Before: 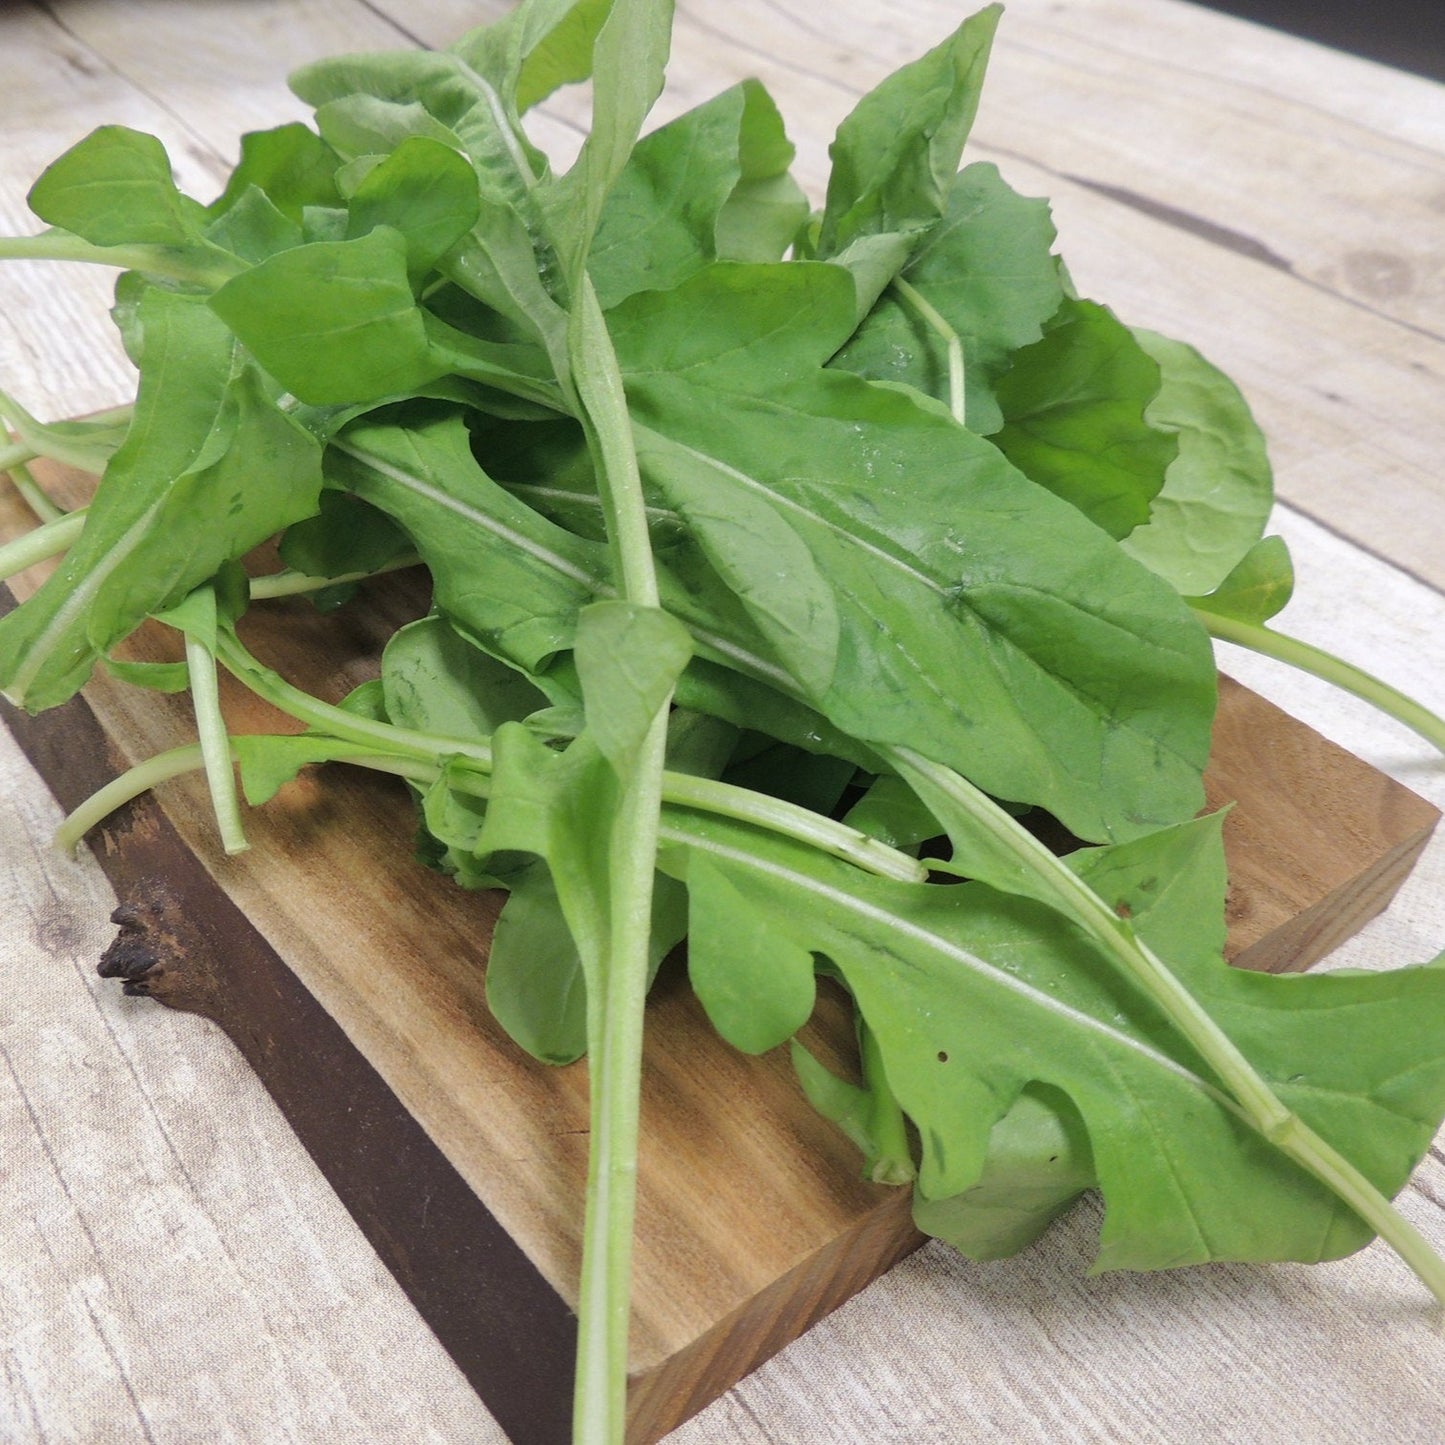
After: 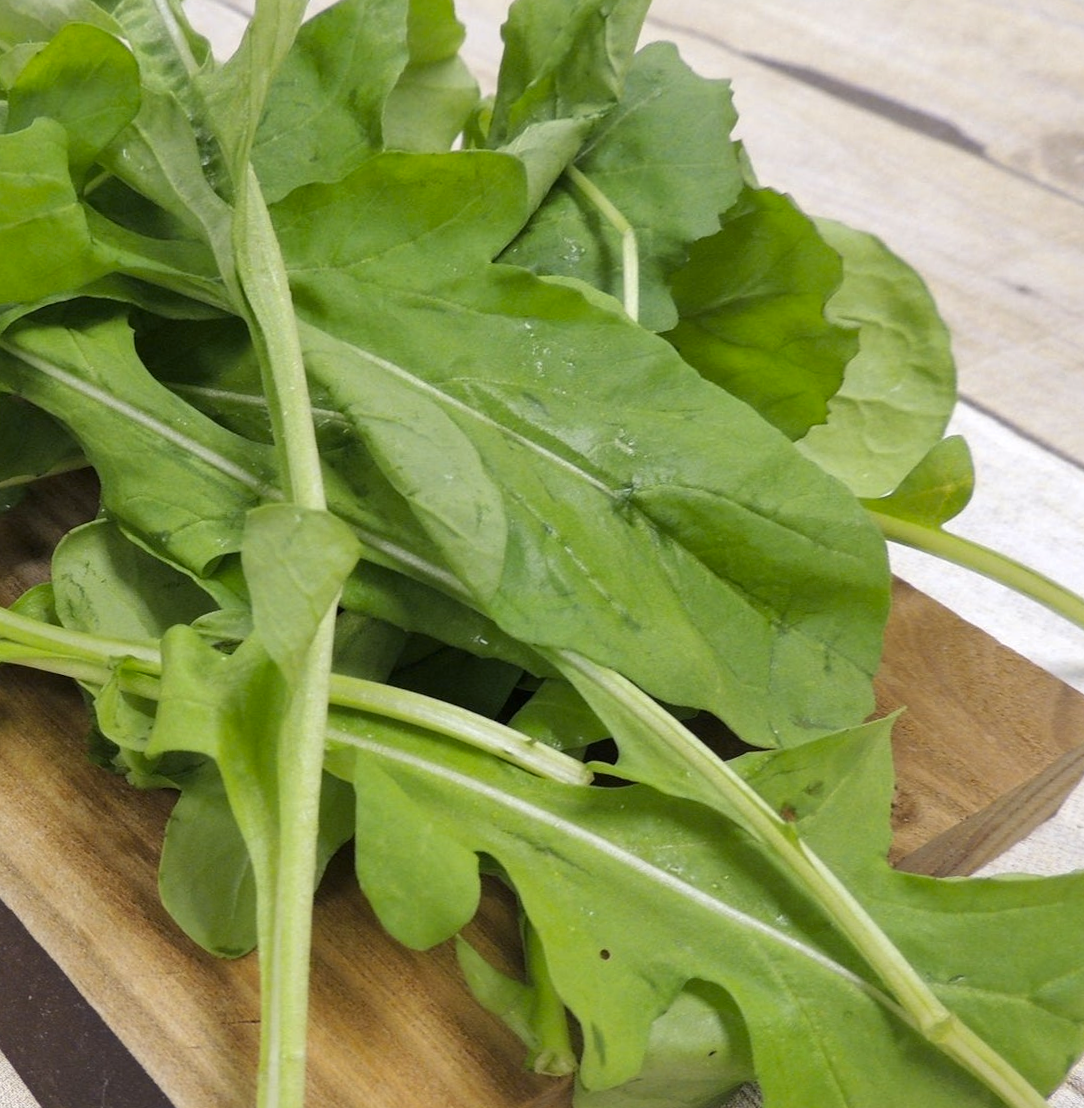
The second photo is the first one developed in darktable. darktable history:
rotate and perspective: rotation 0.074°, lens shift (vertical) 0.096, lens shift (horizontal) -0.041, crop left 0.043, crop right 0.952, crop top 0.024, crop bottom 0.979
color contrast: green-magenta contrast 0.85, blue-yellow contrast 1.25, unbound 0
local contrast: mode bilateral grid, contrast 20, coarseness 50, detail 120%, midtone range 0.2
crop and rotate: left 20.74%, top 7.912%, right 0.375%, bottom 13.378%
